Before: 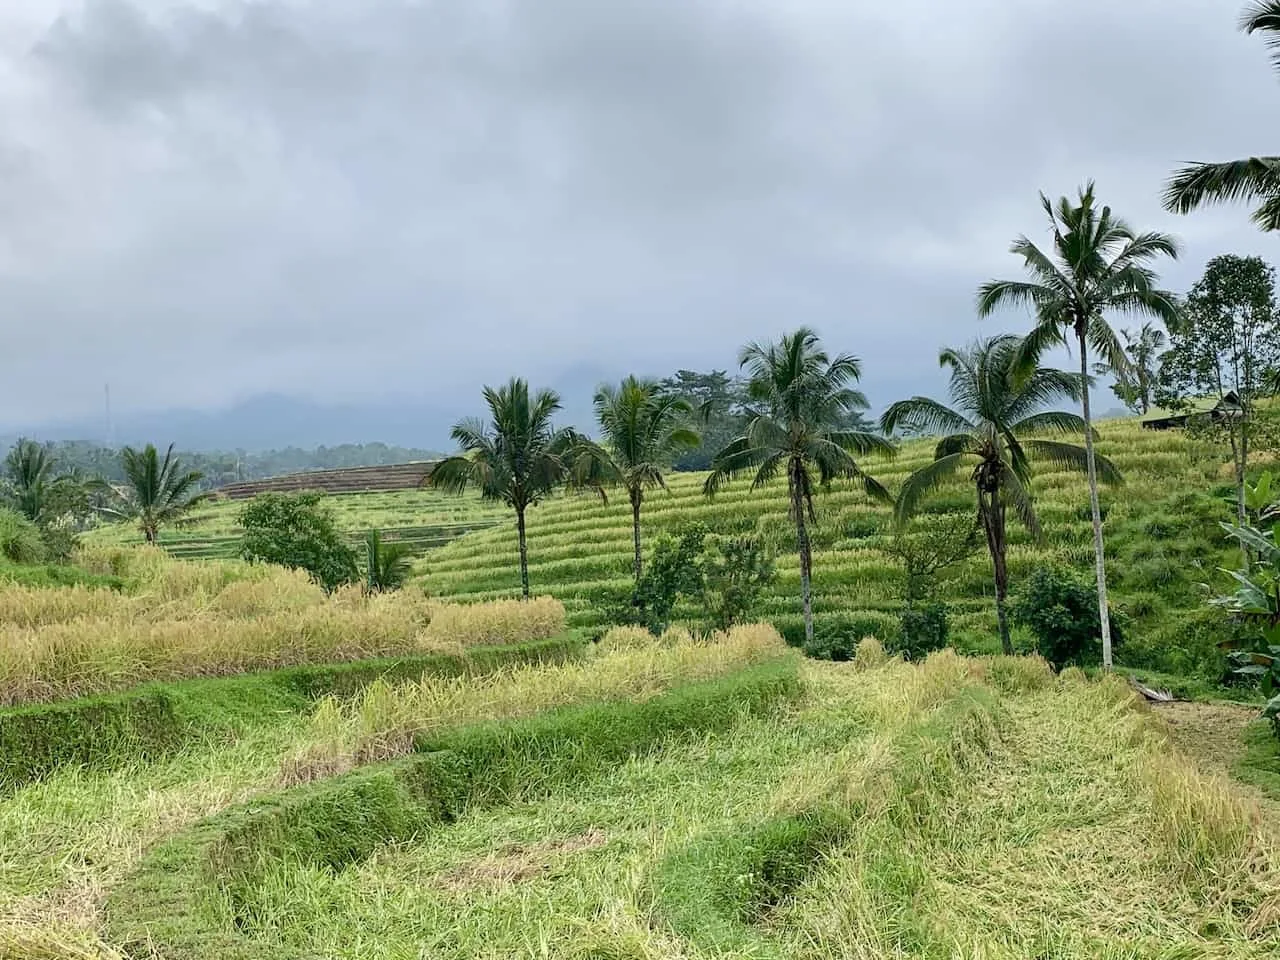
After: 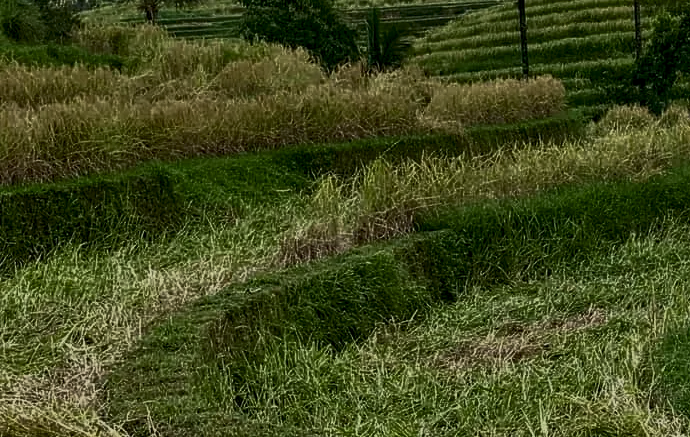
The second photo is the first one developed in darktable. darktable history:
contrast brightness saturation: contrast 0.414, brightness 0.113, saturation 0.211
local contrast: on, module defaults
tone equalizer: -8 EV -1.98 EV, -7 EV -1.98 EV, -6 EV -1.97 EV, -5 EV -1.97 EV, -4 EV -1.99 EV, -3 EV -1.99 EV, -2 EV -1.98 EV, -1 EV -1.62 EV, +0 EV -1.98 EV, edges refinement/feathering 500, mask exposure compensation -1.57 EV, preserve details no
crop and rotate: top 54.288%, right 46.085%, bottom 0.144%
